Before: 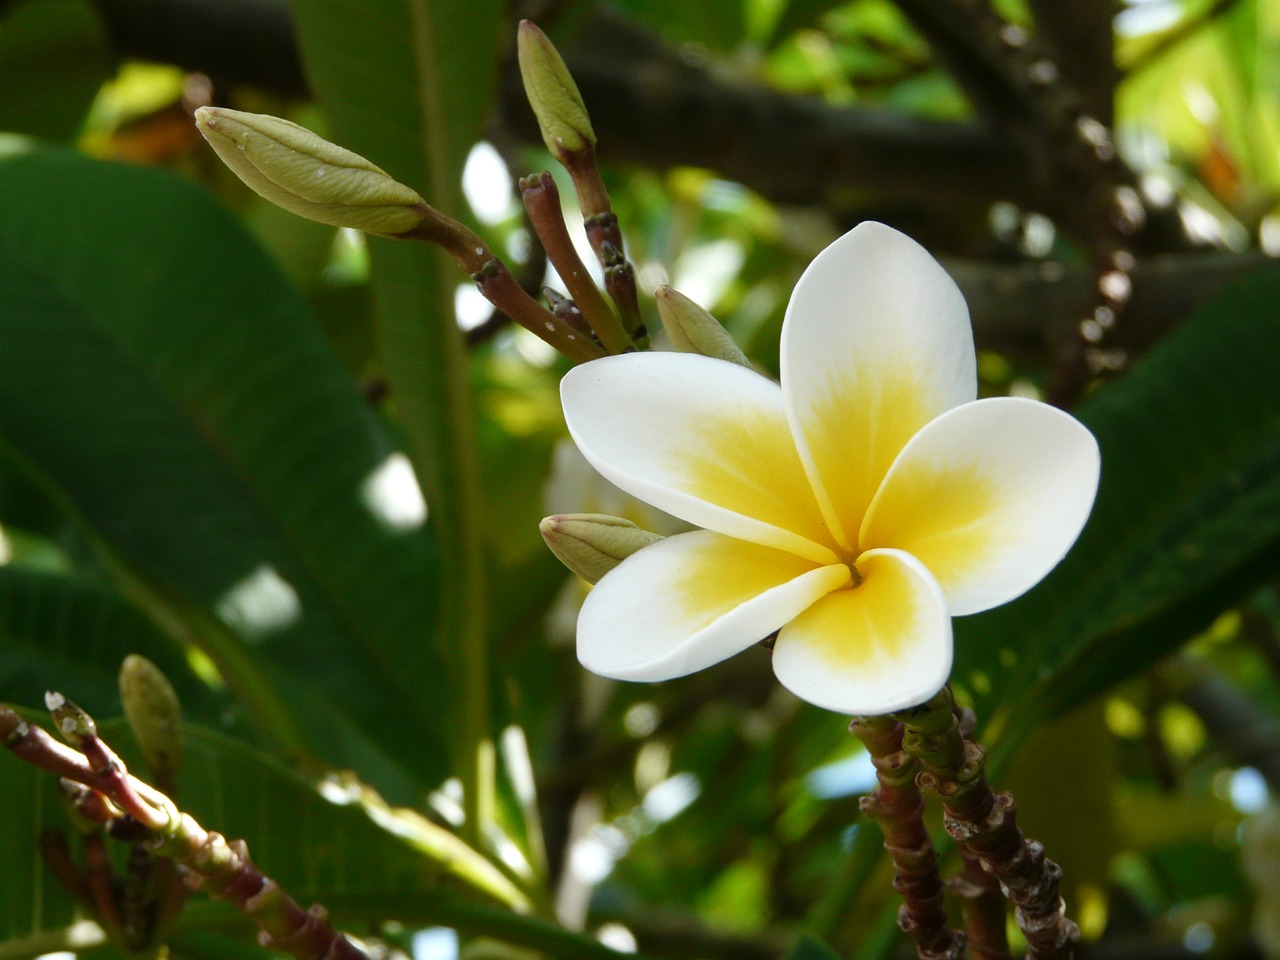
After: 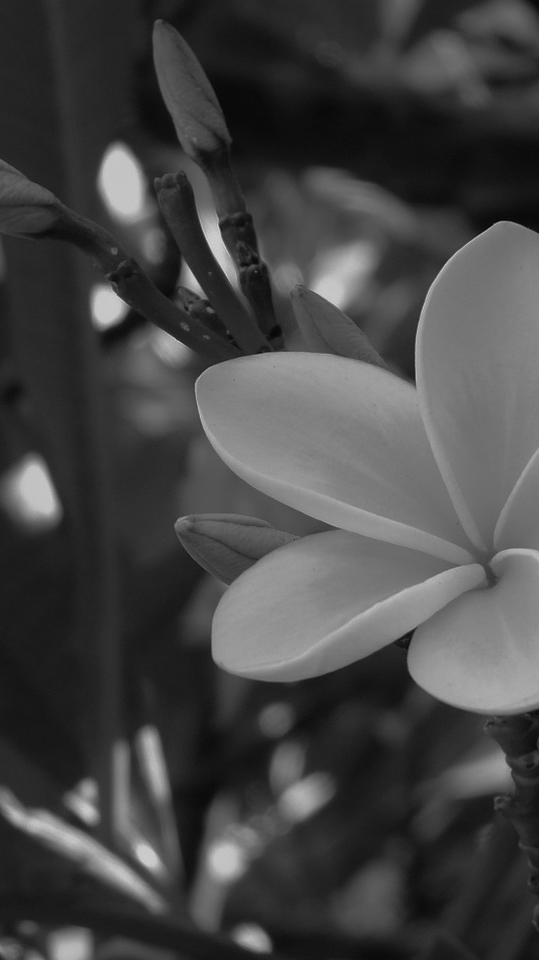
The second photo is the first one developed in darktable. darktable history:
monochrome: a 79.32, b 81.83, size 1.1
crop: left 28.583%, right 29.231%
white balance: emerald 1
base curve: curves: ch0 [(0, 0) (0.841, 0.609) (1, 1)]
